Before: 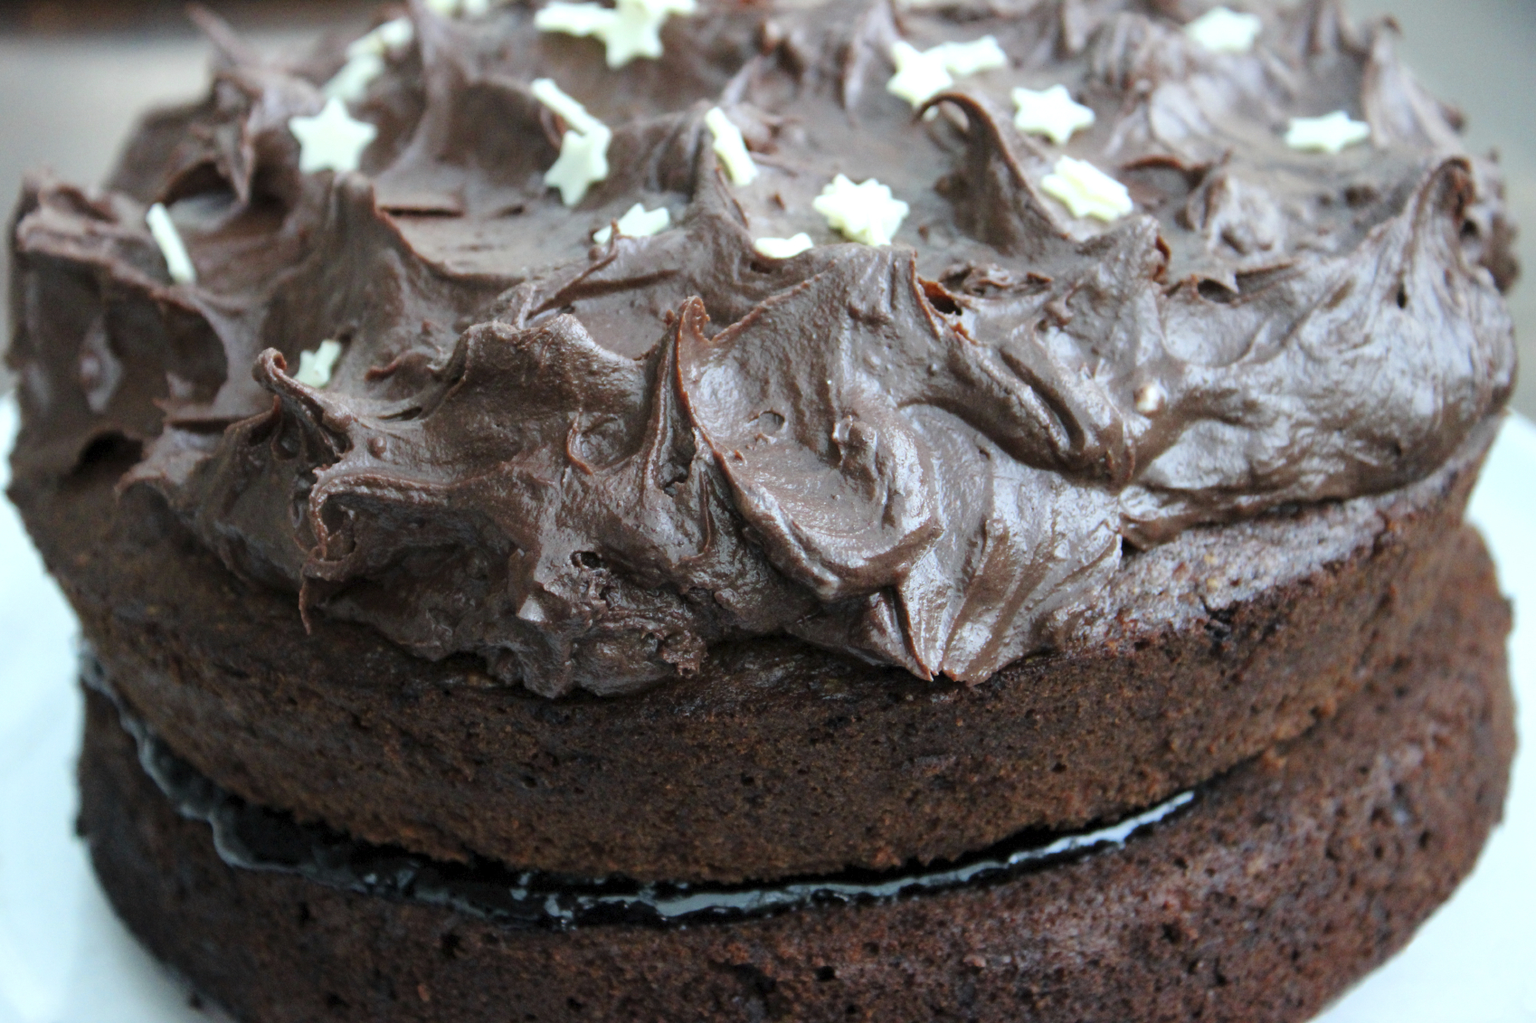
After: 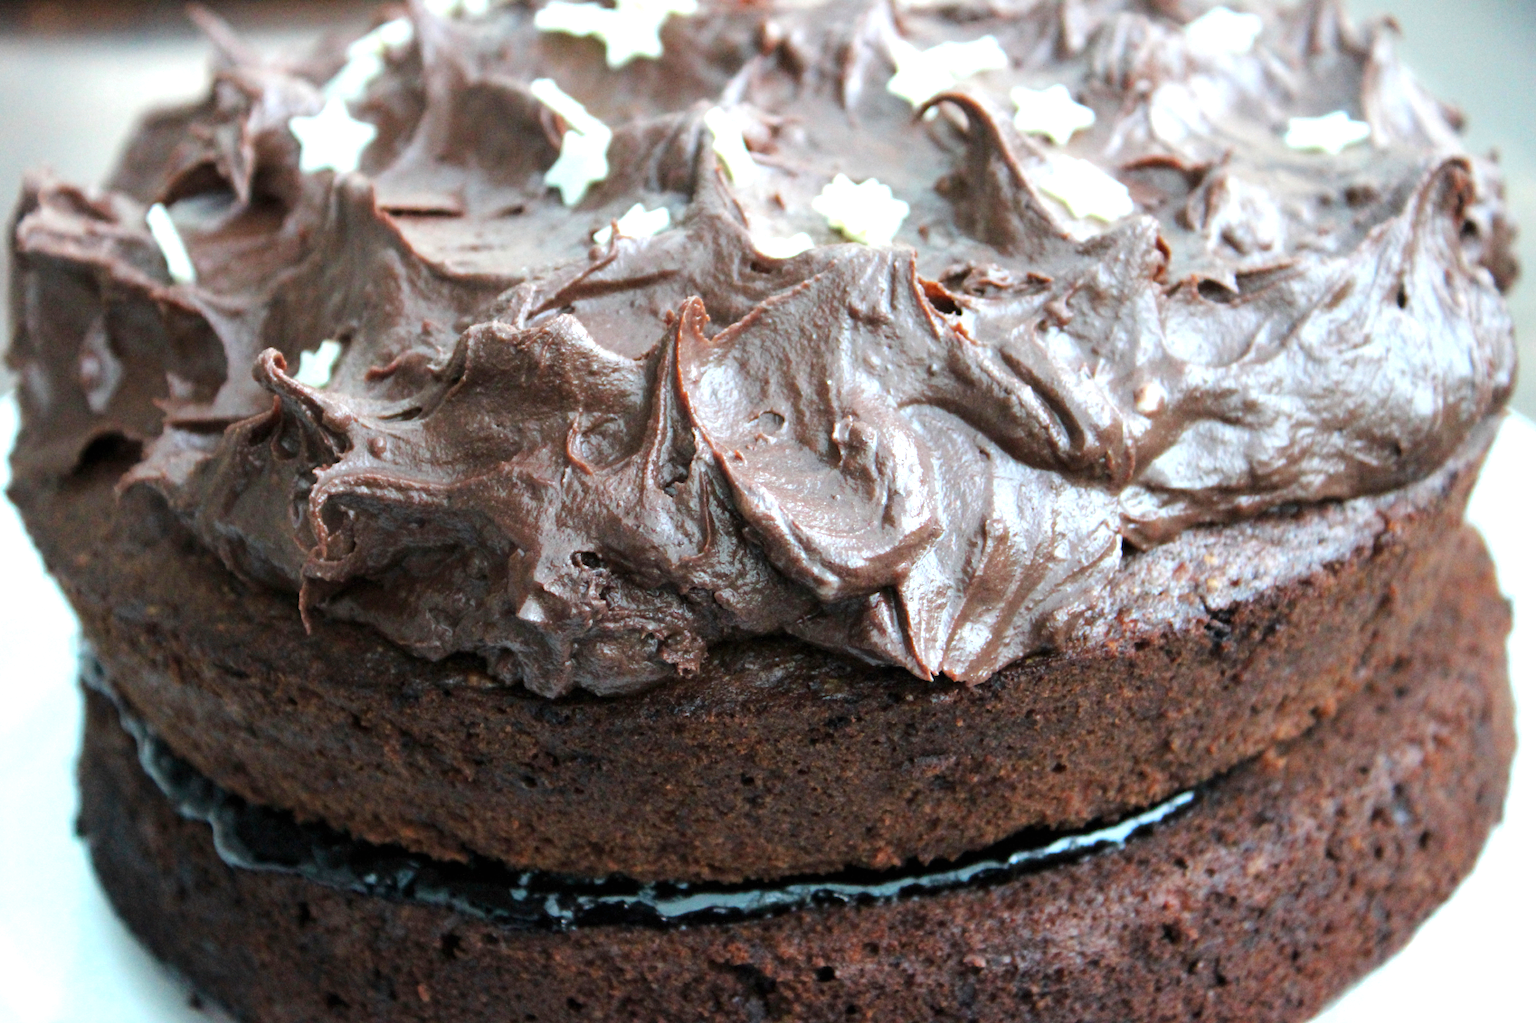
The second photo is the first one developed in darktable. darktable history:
exposure: black level correction 0, exposure 0.7 EV, compensate exposure bias true, compensate highlight preservation false
contrast brightness saturation: contrast 0.01, saturation -0.05
